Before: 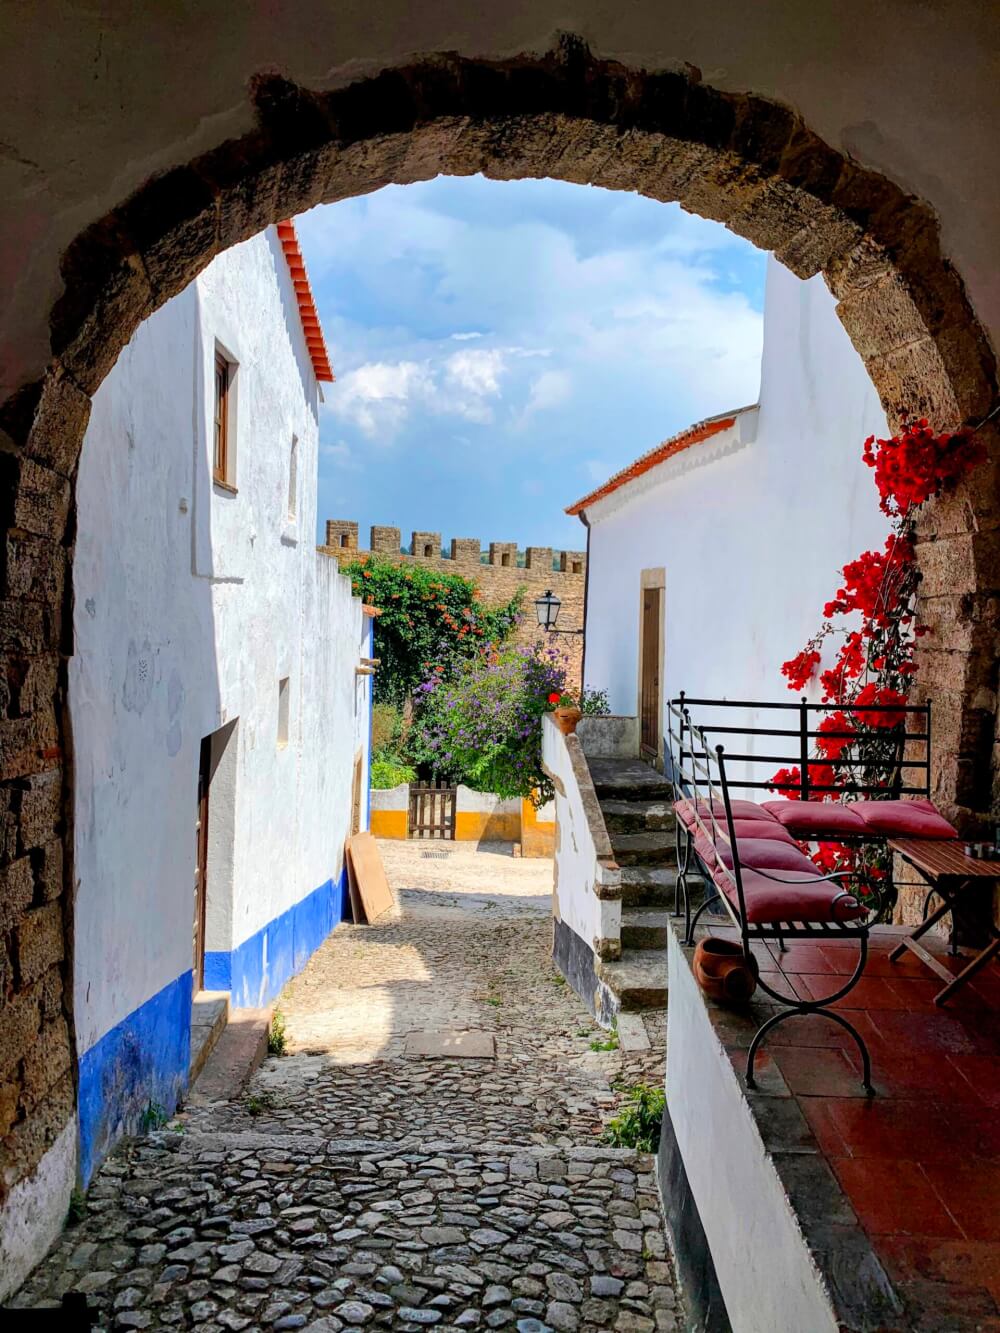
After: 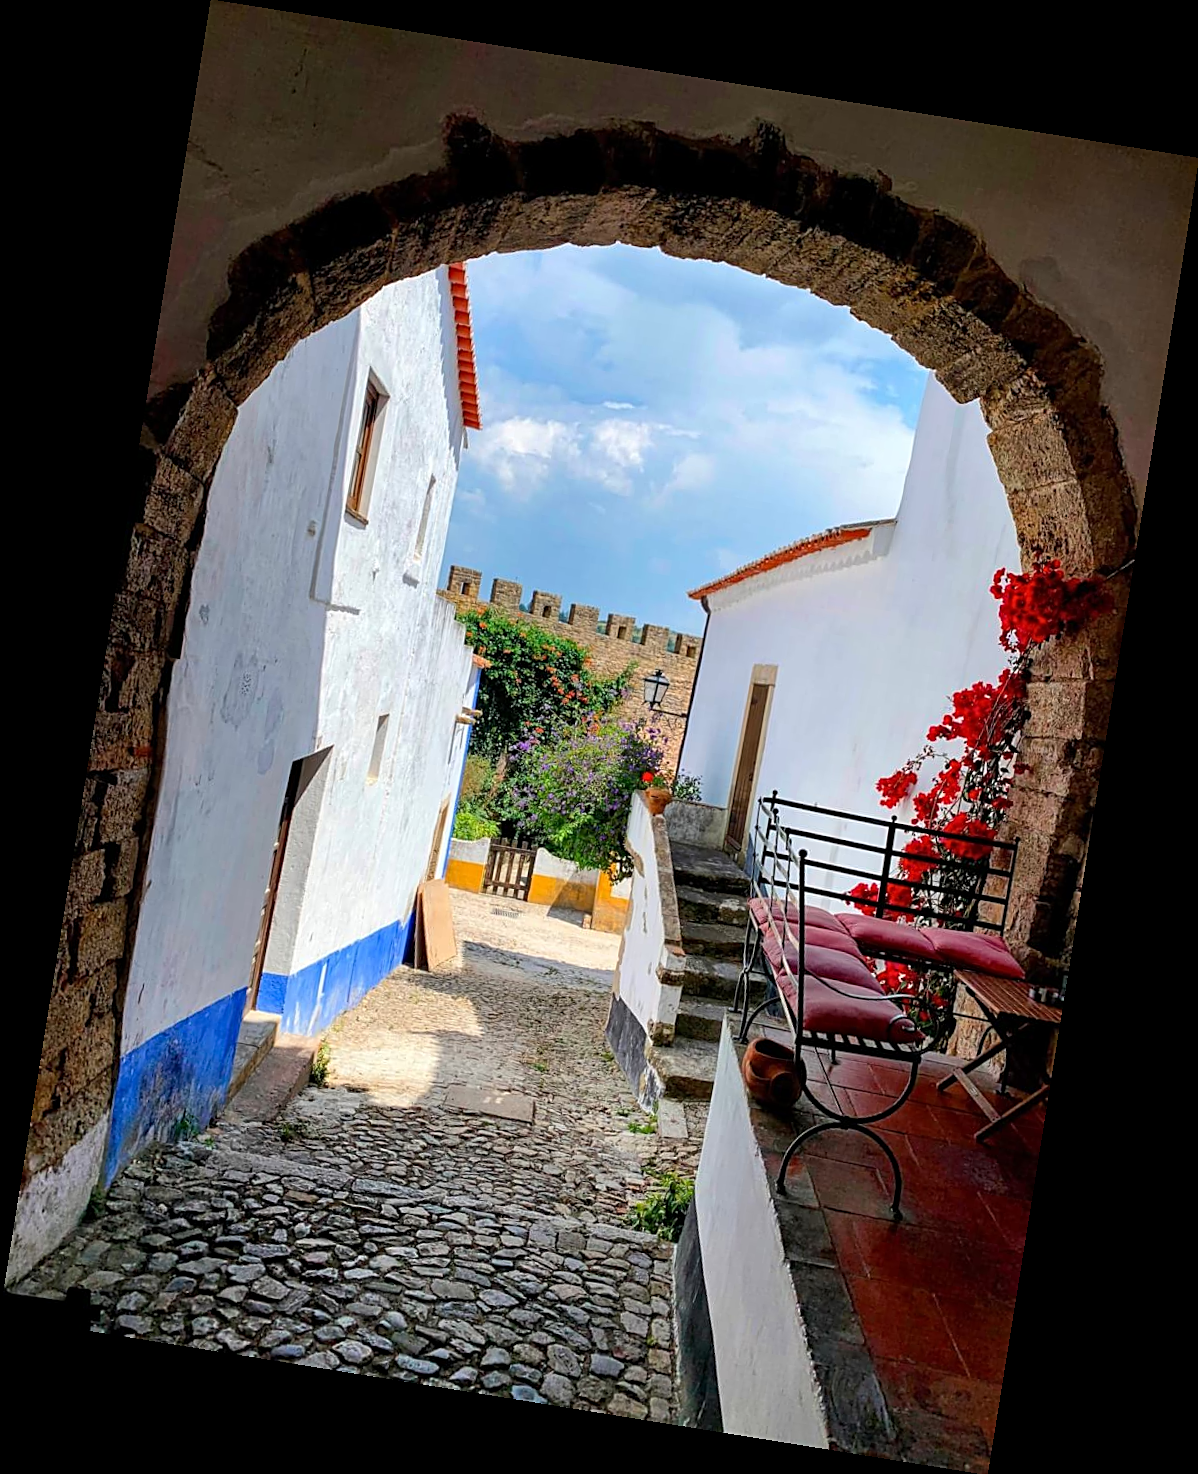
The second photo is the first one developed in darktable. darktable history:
rotate and perspective: rotation 9.12°, automatic cropping off
sharpen: on, module defaults
